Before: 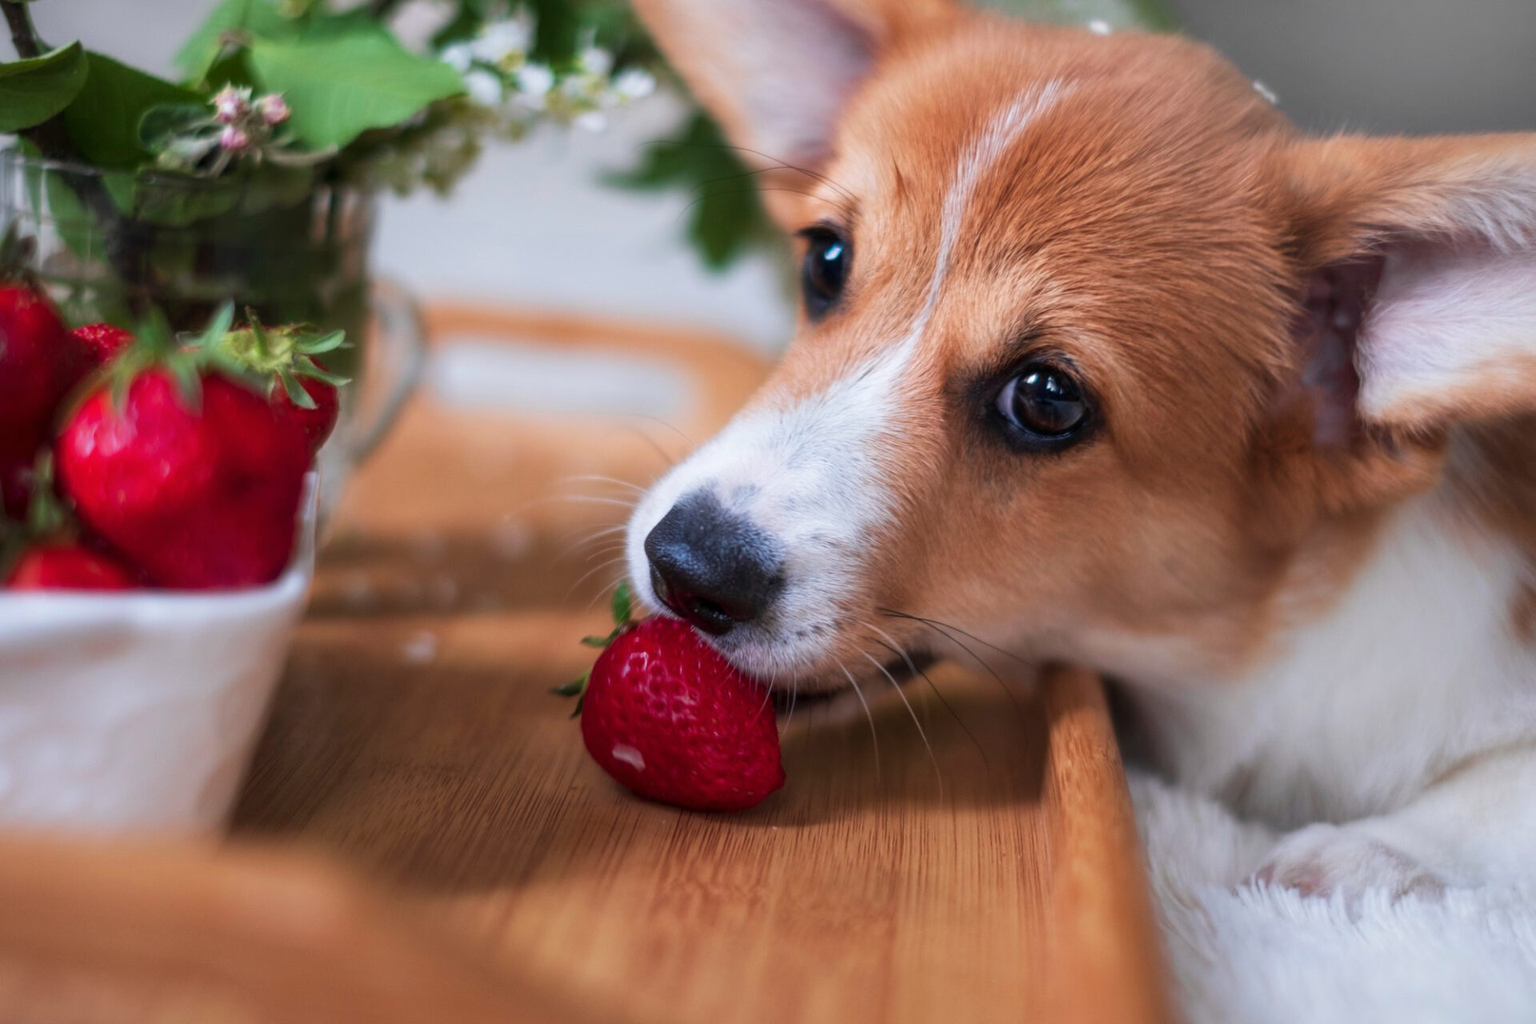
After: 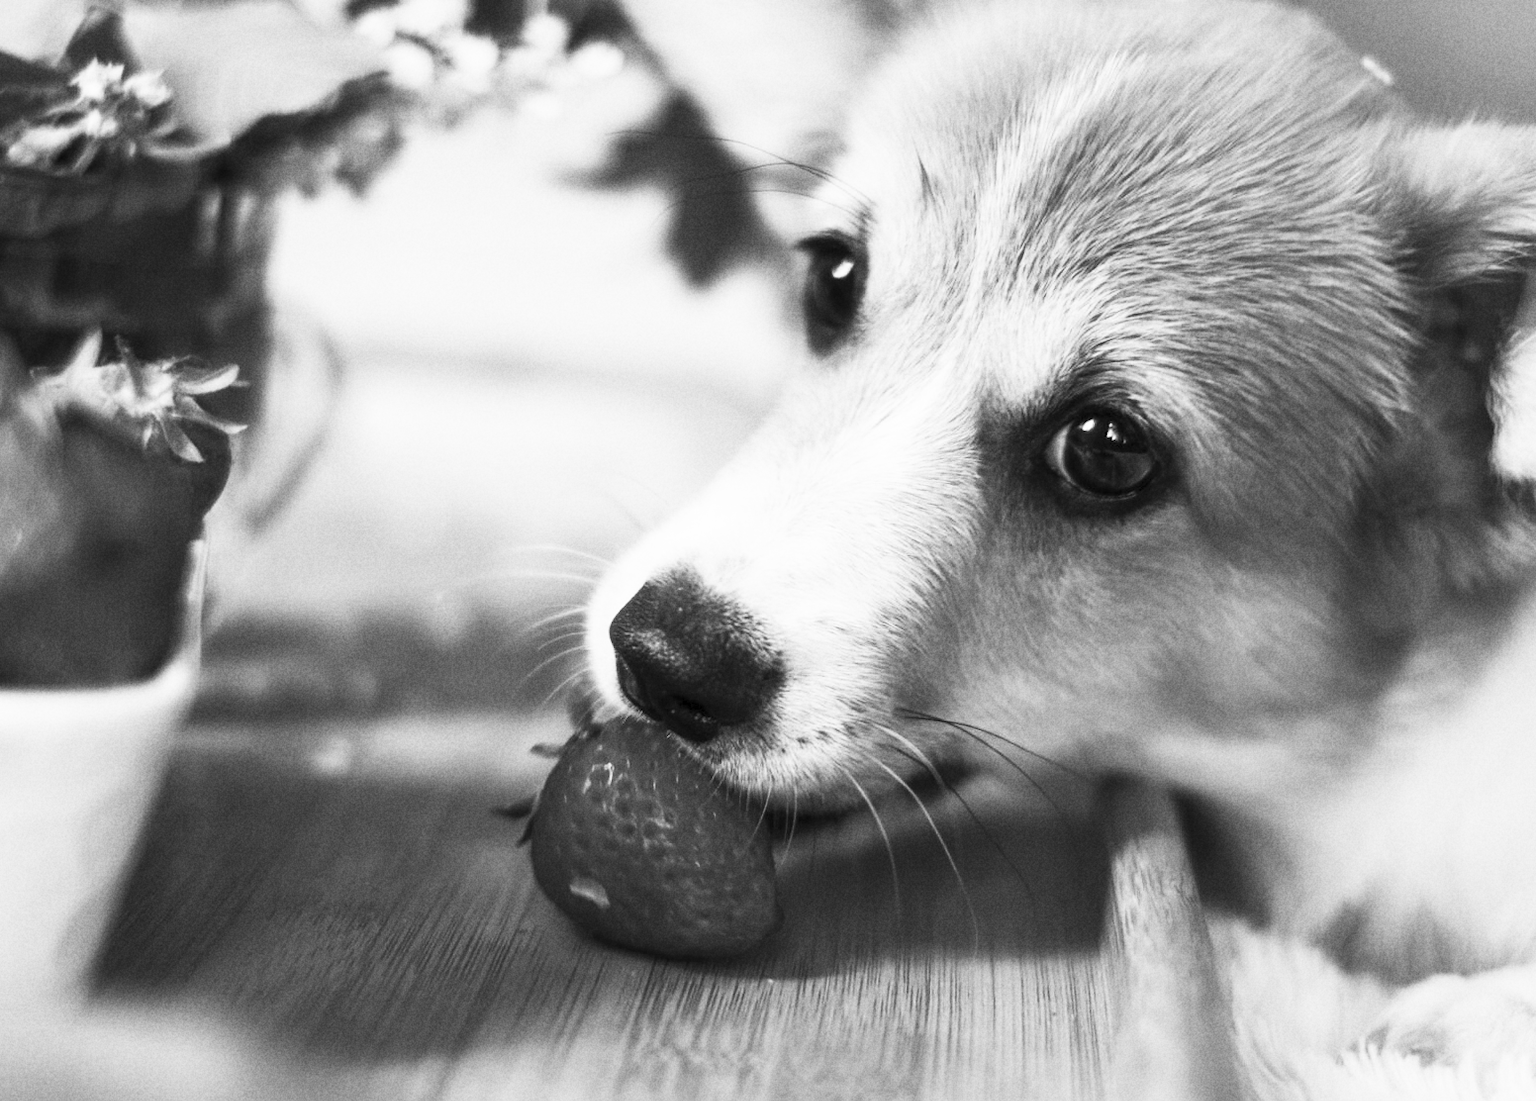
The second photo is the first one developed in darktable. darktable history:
grain: coarseness 22.88 ISO
crop: left 9.929%, top 3.475%, right 9.188%, bottom 9.529%
contrast brightness saturation: contrast 0.53, brightness 0.47, saturation -1
